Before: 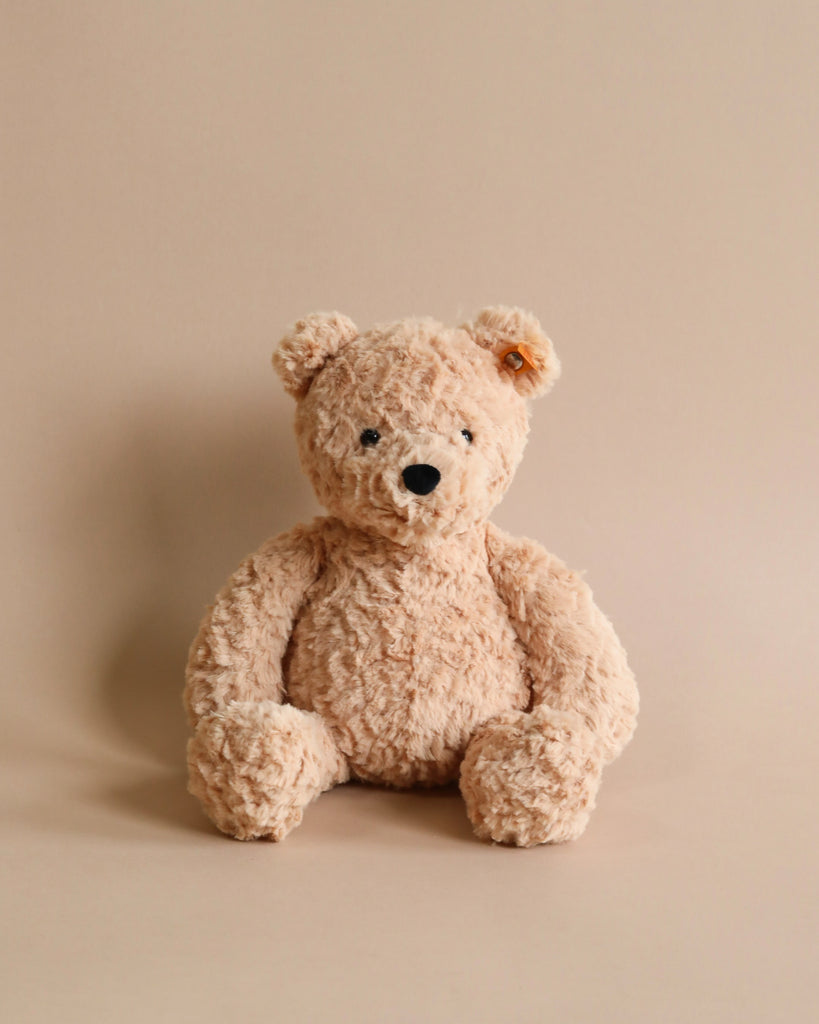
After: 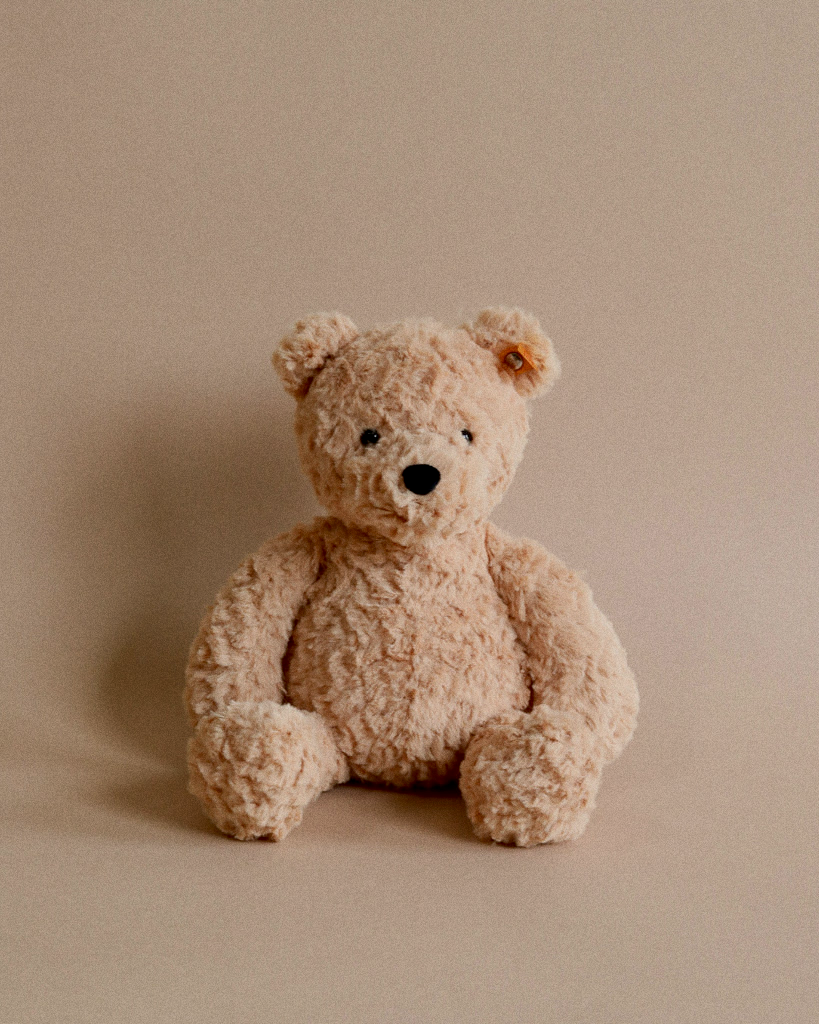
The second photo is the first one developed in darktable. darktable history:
grain: coarseness 0.09 ISO
white balance: emerald 1
exposure: black level correction 0.011, exposure -0.478 EV, compensate highlight preservation false
